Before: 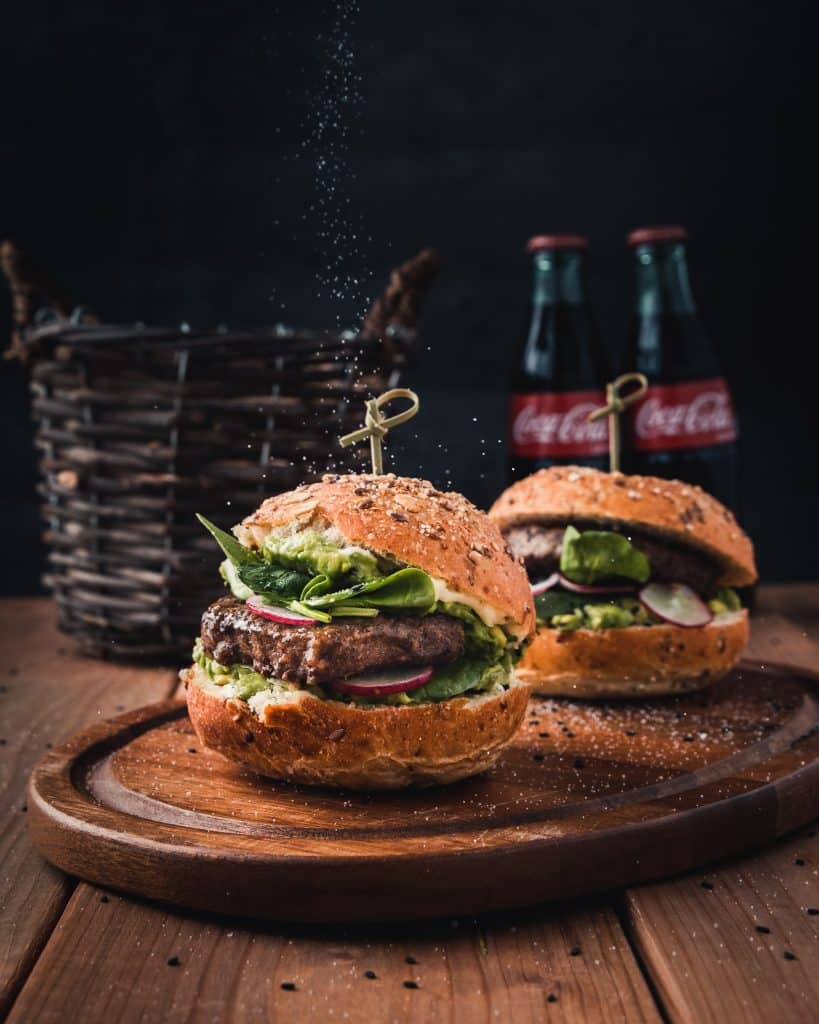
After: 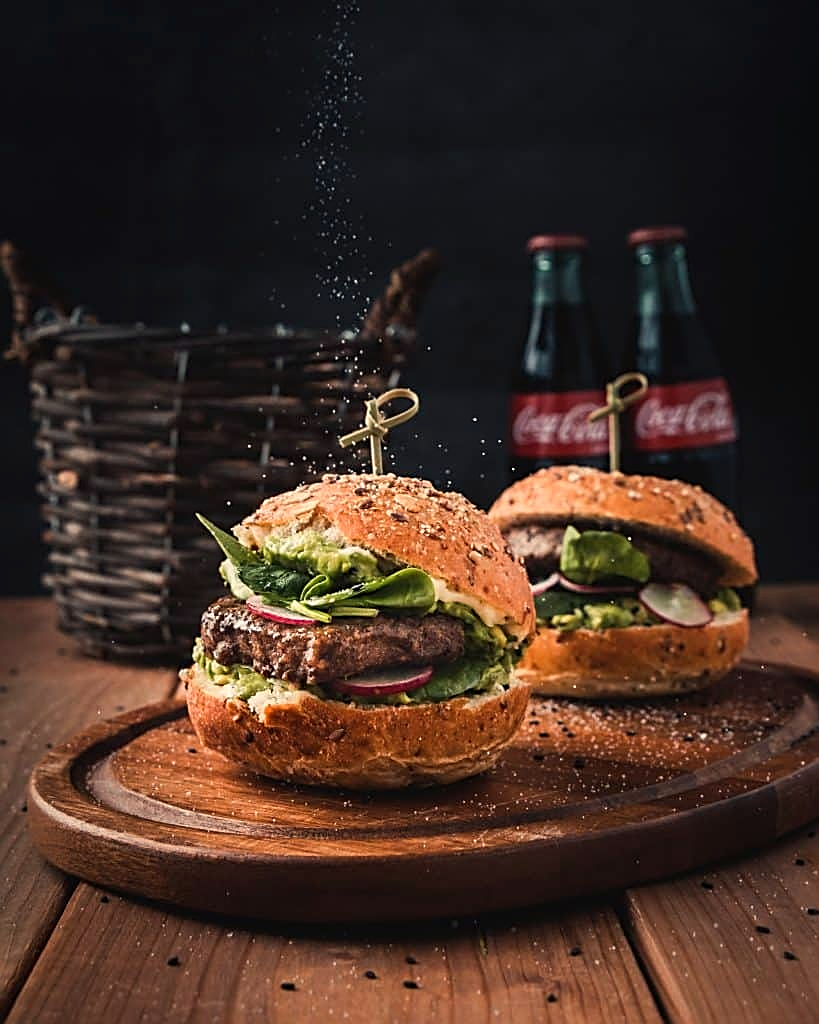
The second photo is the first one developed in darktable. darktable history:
sharpen: amount 0.75
white balance: red 1.045, blue 0.932
